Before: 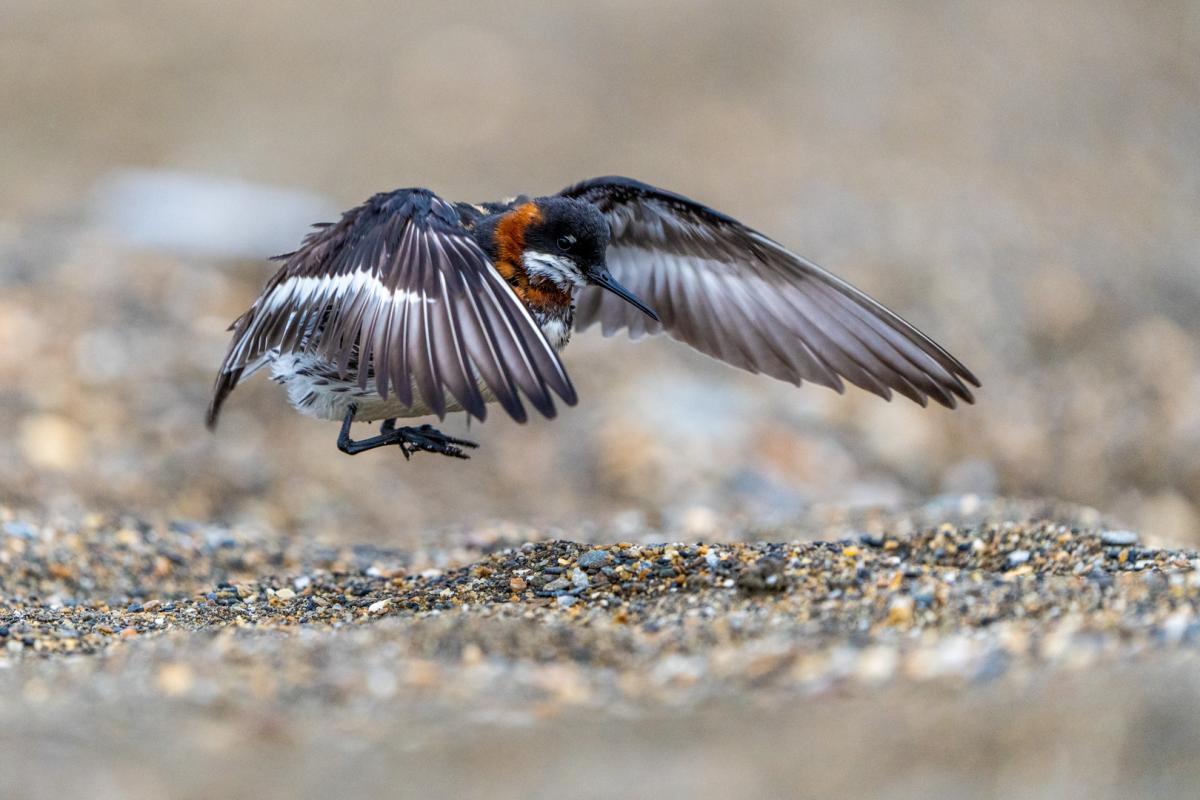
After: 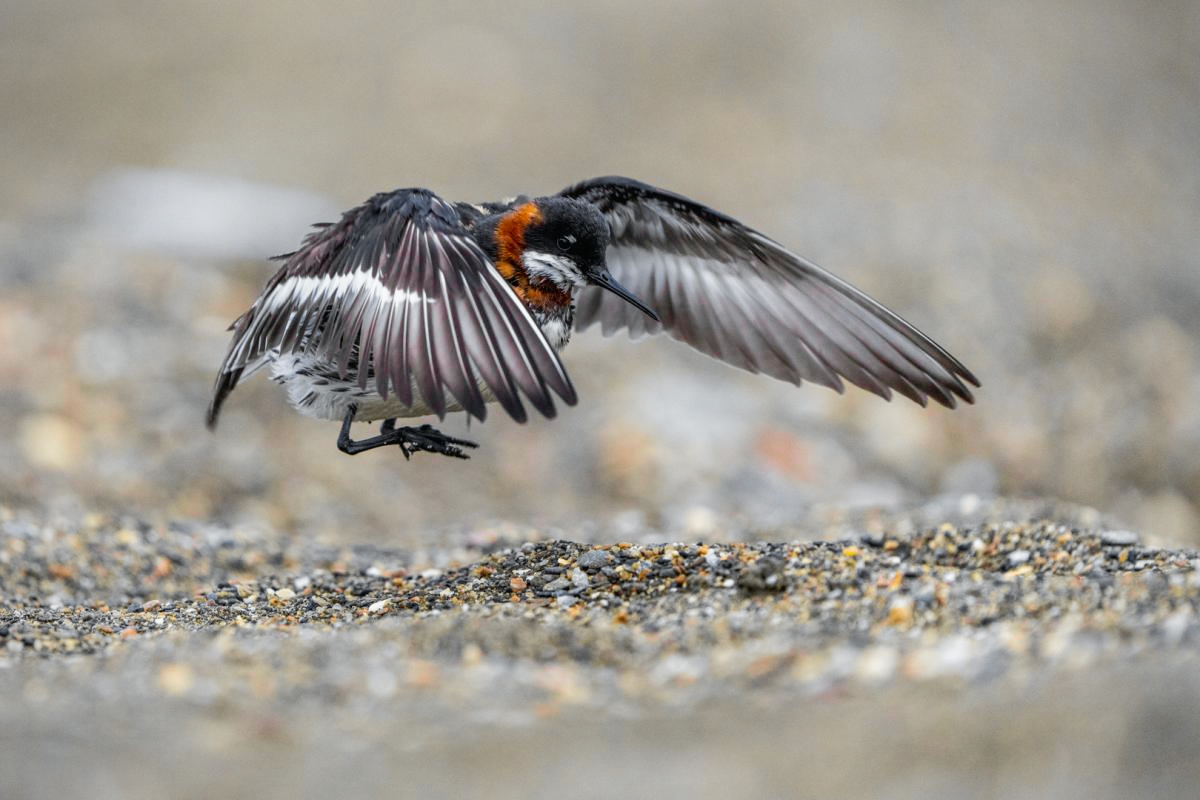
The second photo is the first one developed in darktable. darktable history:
tone curve: curves: ch0 [(0, 0.012) (0.036, 0.035) (0.274, 0.288) (0.504, 0.536) (0.844, 0.84) (1, 0.983)]; ch1 [(0, 0) (0.389, 0.403) (0.462, 0.486) (0.499, 0.498) (0.511, 0.502) (0.536, 0.547) (0.579, 0.578) (0.626, 0.645) (0.749, 0.781) (1, 1)]; ch2 [(0, 0) (0.457, 0.486) (0.5, 0.5) (0.557, 0.561) (0.614, 0.622) (0.704, 0.732) (1, 1)], color space Lab, independent channels, preserve colors none
vignetting: fall-off radius 63.6%
